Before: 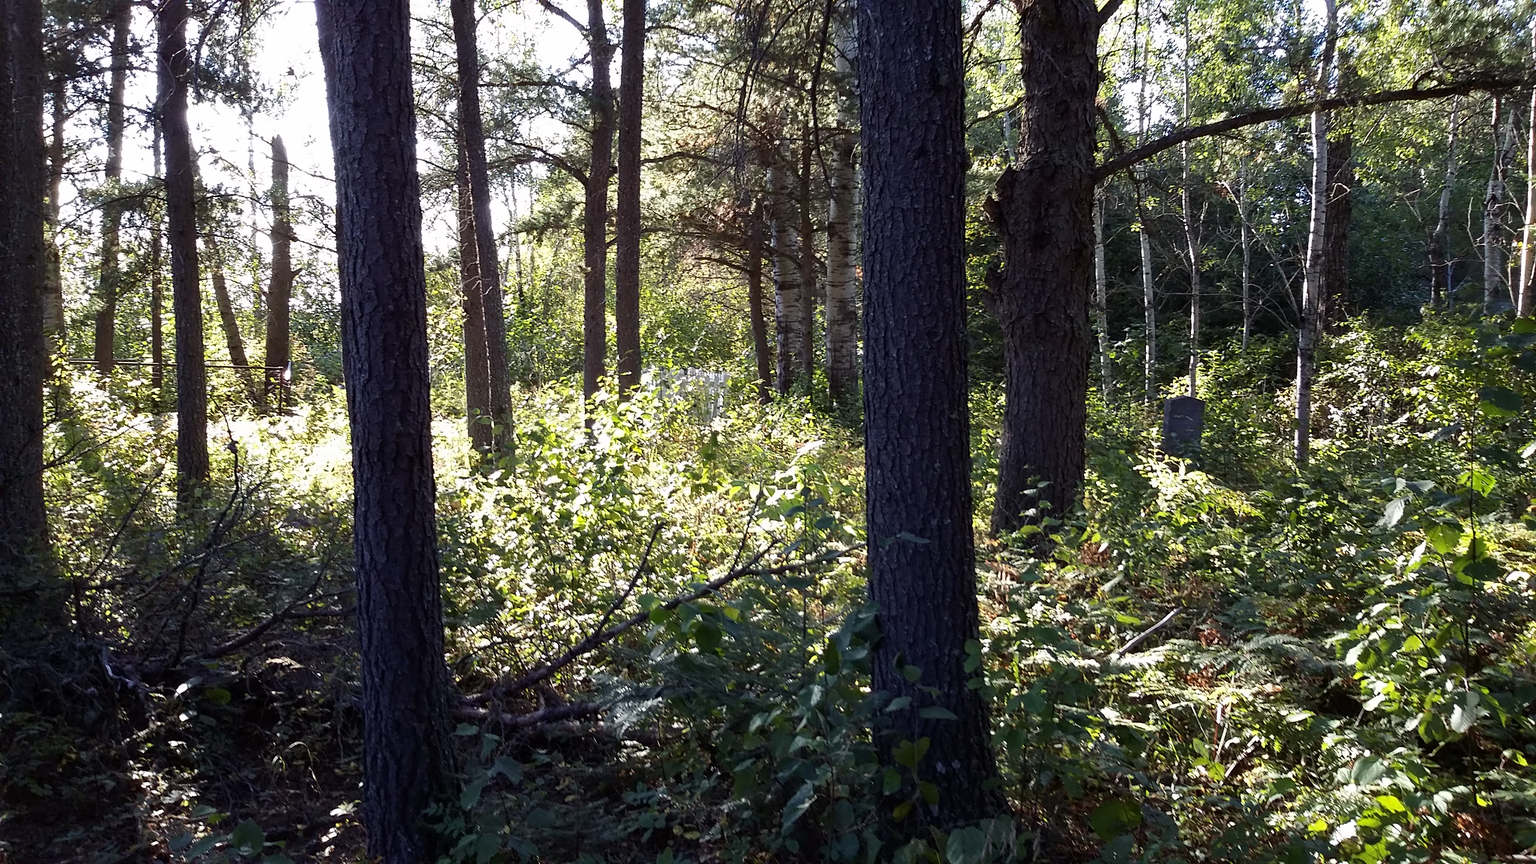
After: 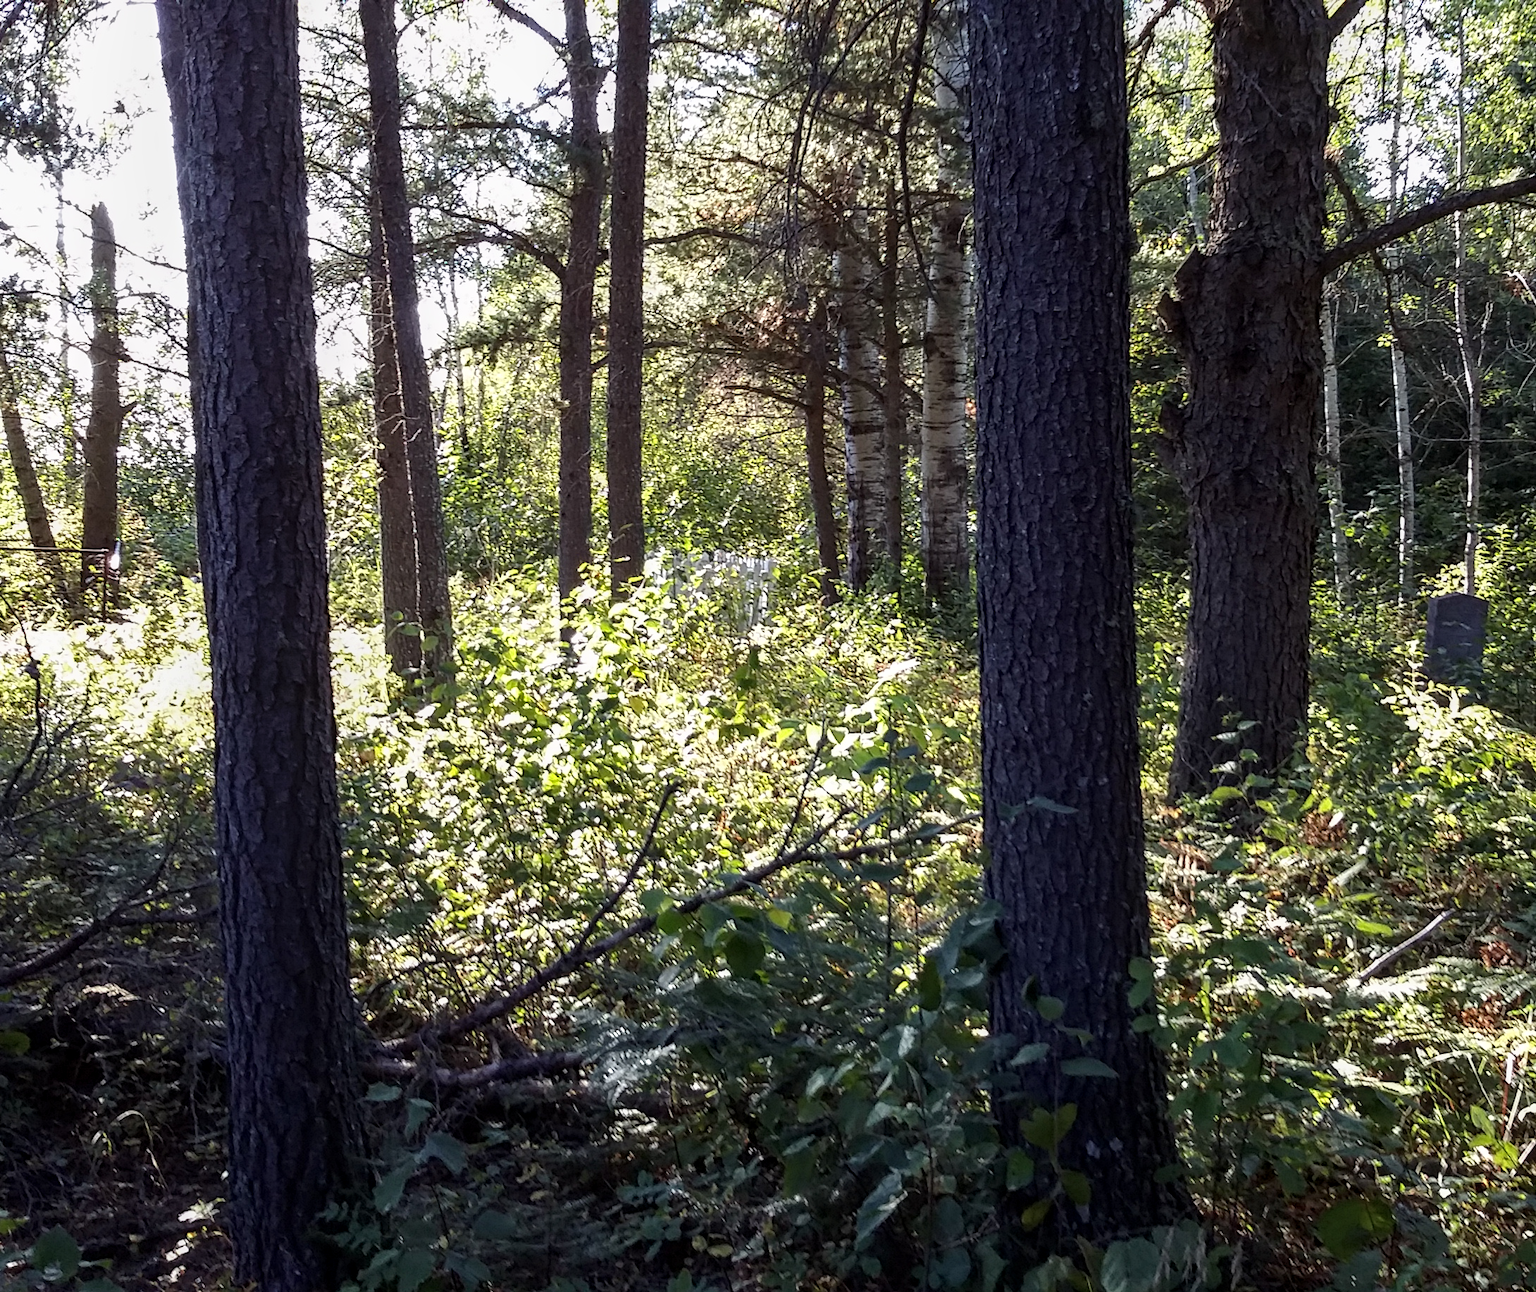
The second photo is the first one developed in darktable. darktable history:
local contrast: on, module defaults
crop and rotate: left 13.727%, right 19.475%
